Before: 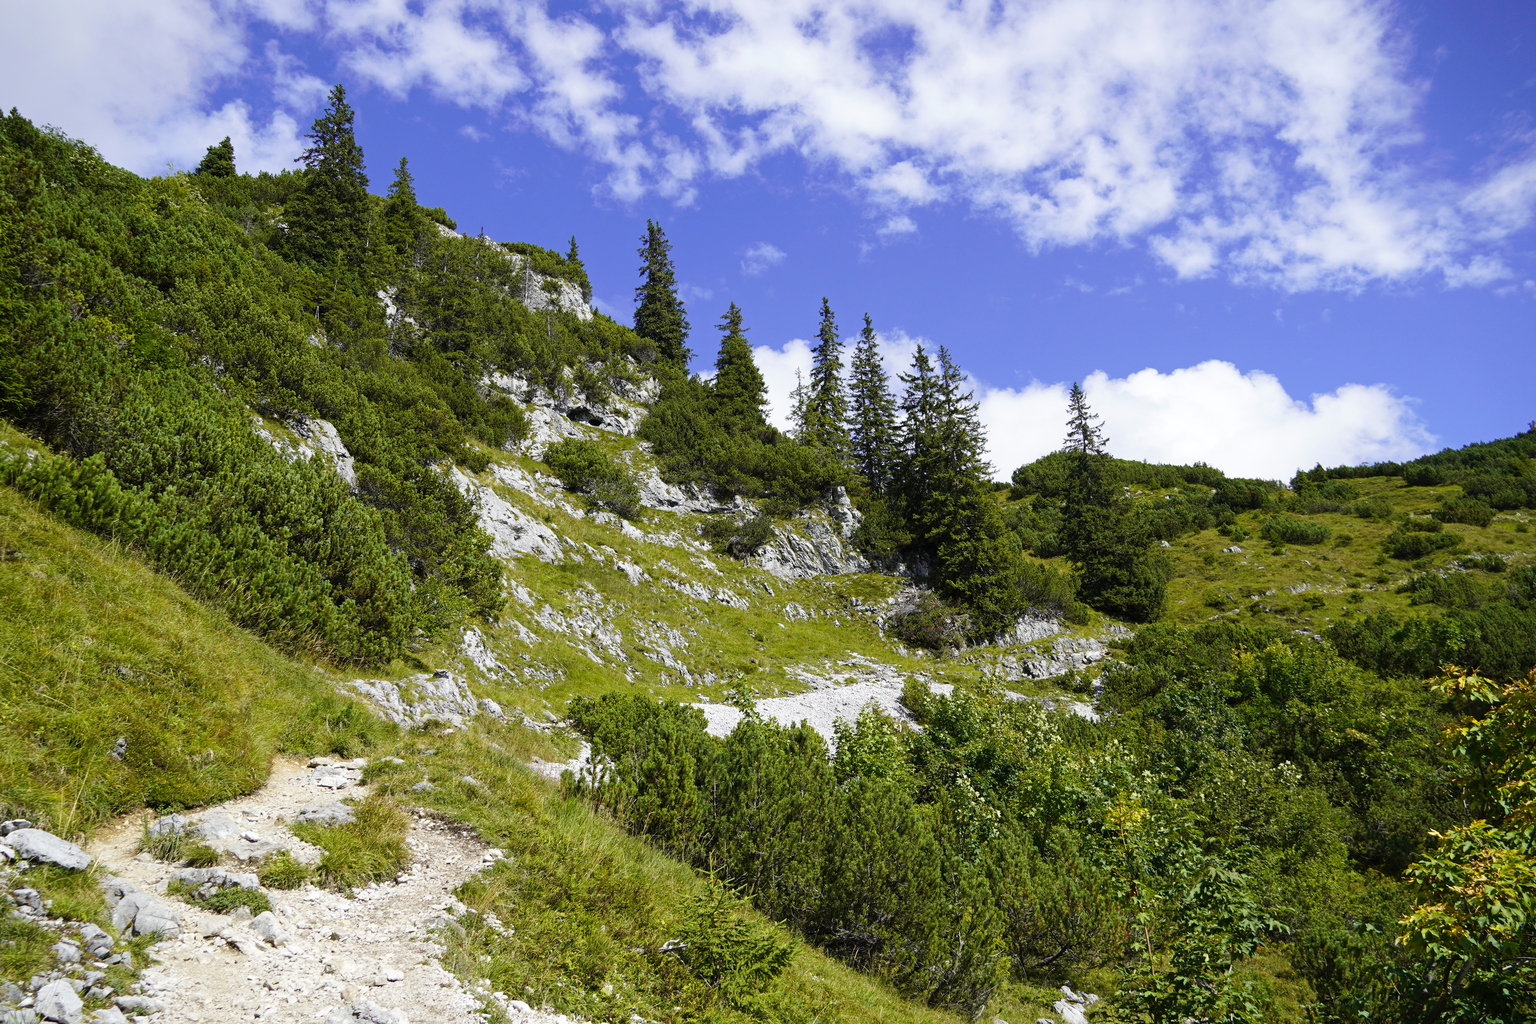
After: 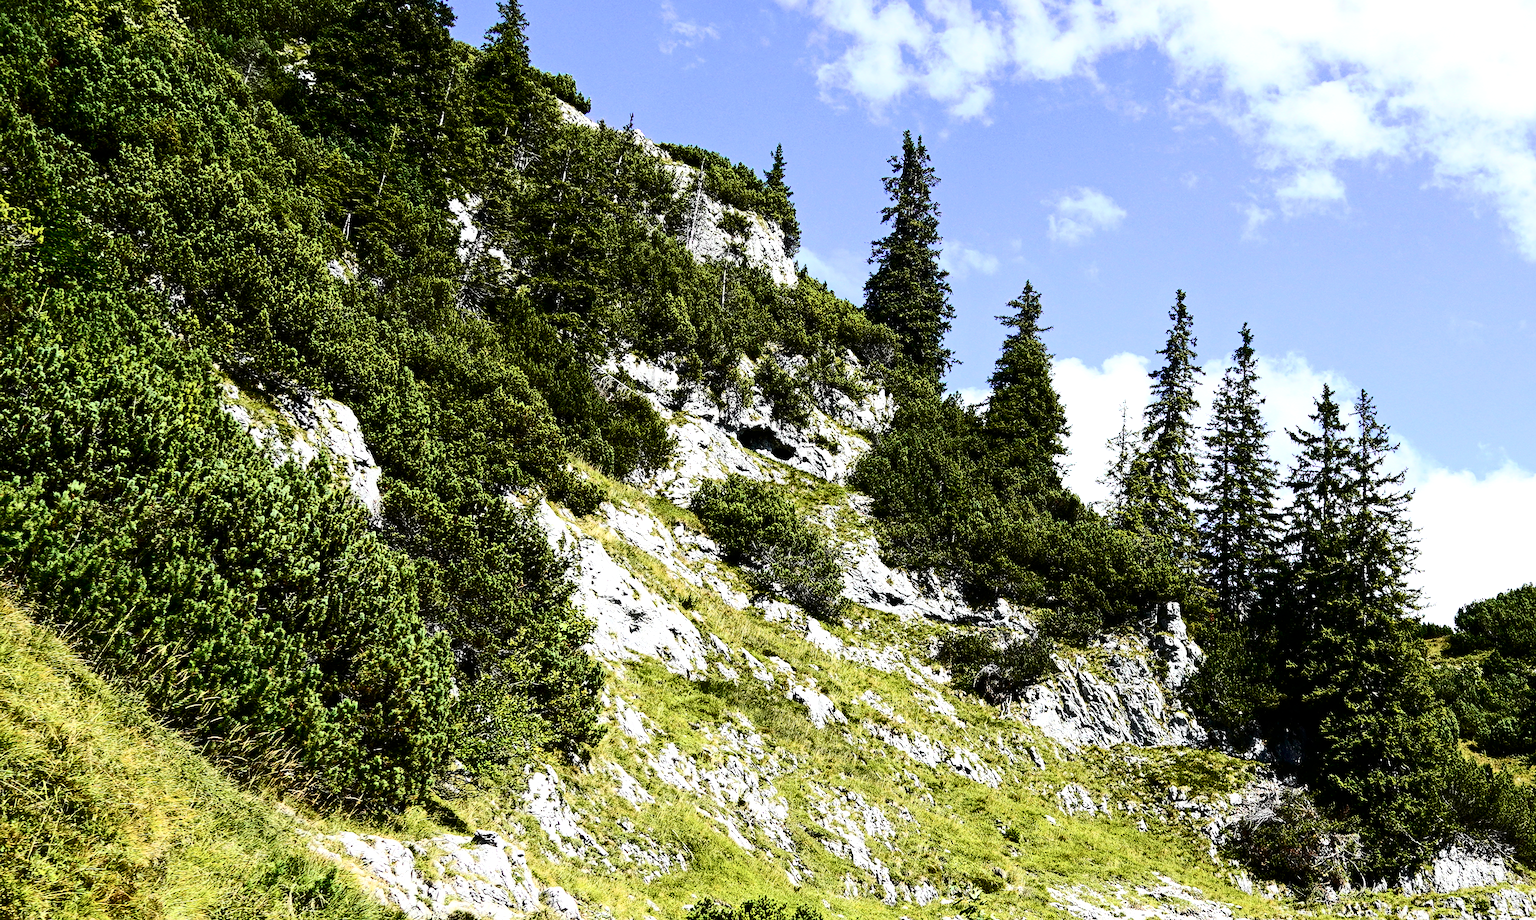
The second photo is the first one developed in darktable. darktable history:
tone equalizer: -8 EV -0.738 EV, -7 EV -0.679 EV, -6 EV -0.583 EV, -5 EV -0.406 EV, -3 EV 0.39 EV, -2 EV 0.6 EV, -1 EV 0.689 EV, +0 EV 0.734 EV, edges refinement/feathering 500, mask exposure compensation -1.57 EV, preserve details no
sharpen: amount 0.217
crop and rotate: angle -6.21°, left 2.036%, top 6.748%, right 27.733%, bottom 30.139%
contrast brightness saturation: contrast 0.487, saturation -0.102
